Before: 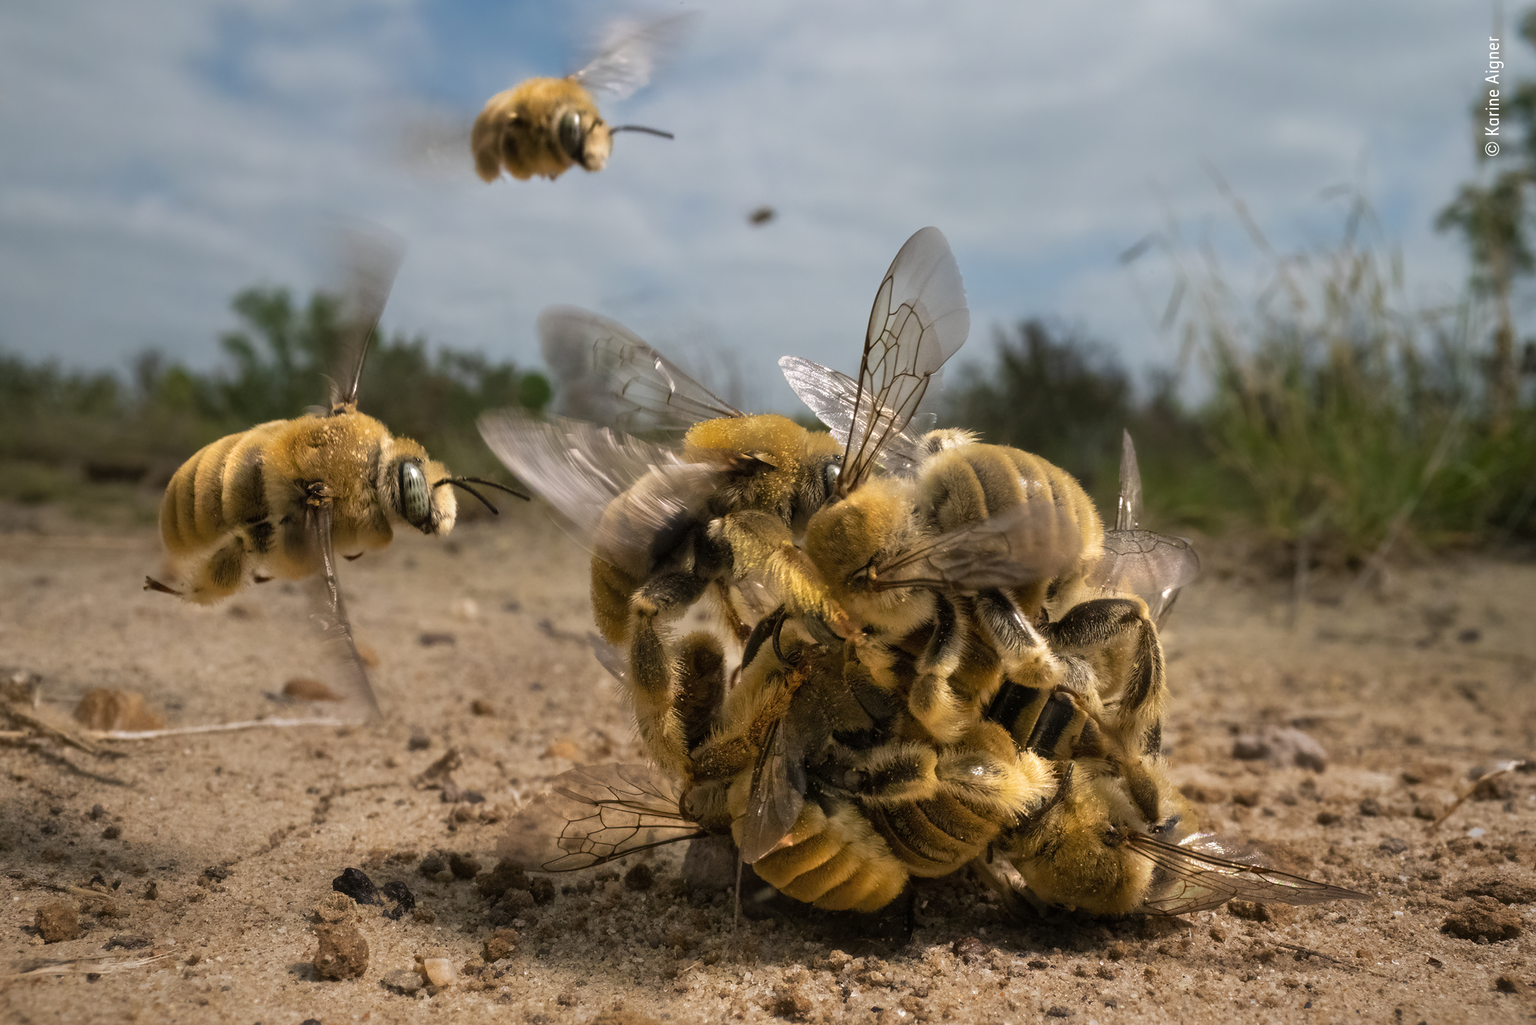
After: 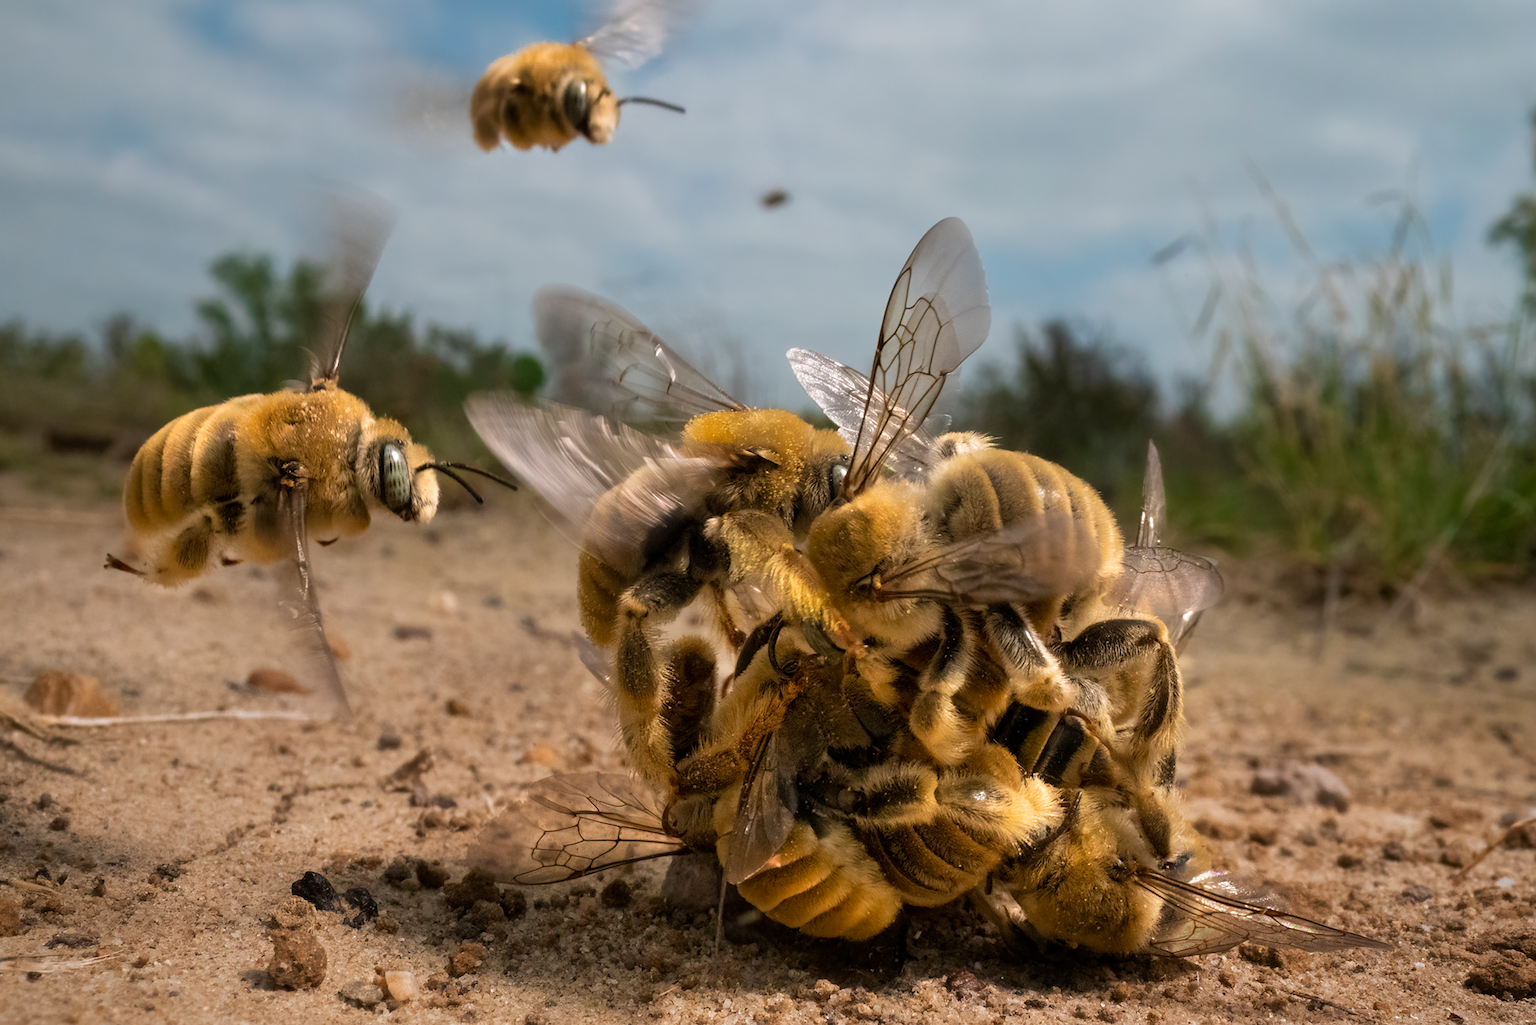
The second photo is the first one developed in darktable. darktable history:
crop and rotate: angle -2.33°
